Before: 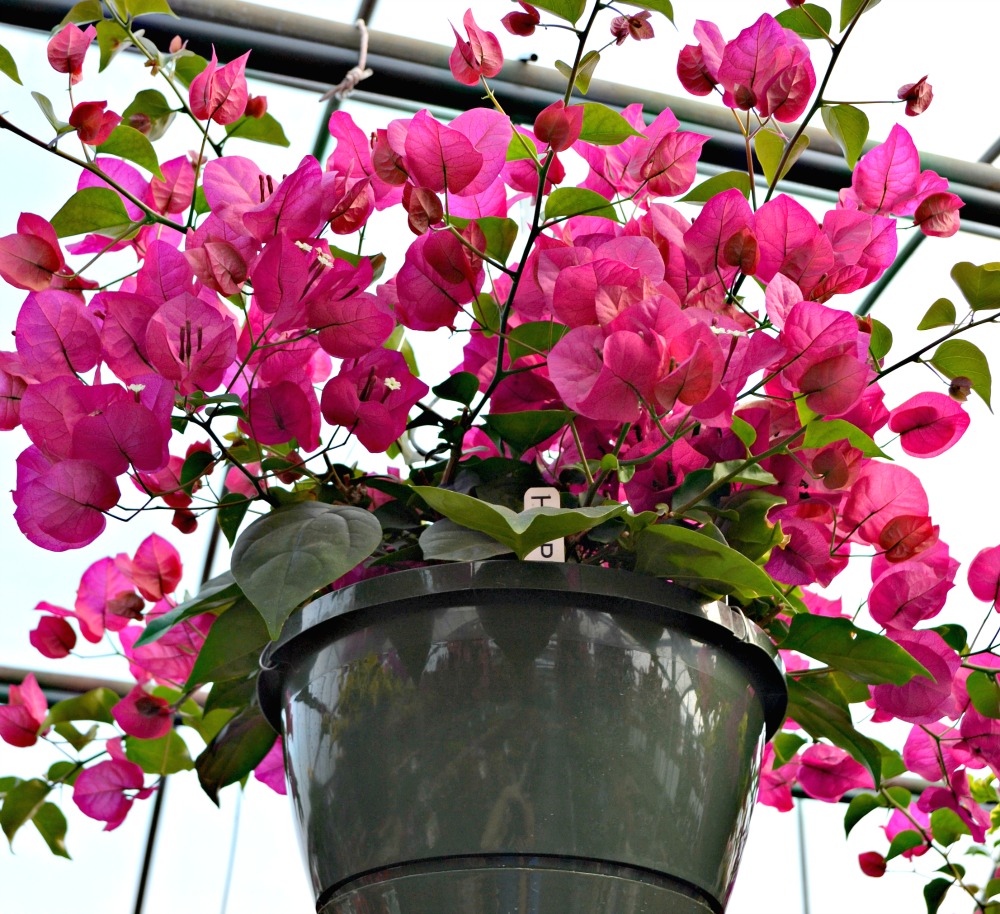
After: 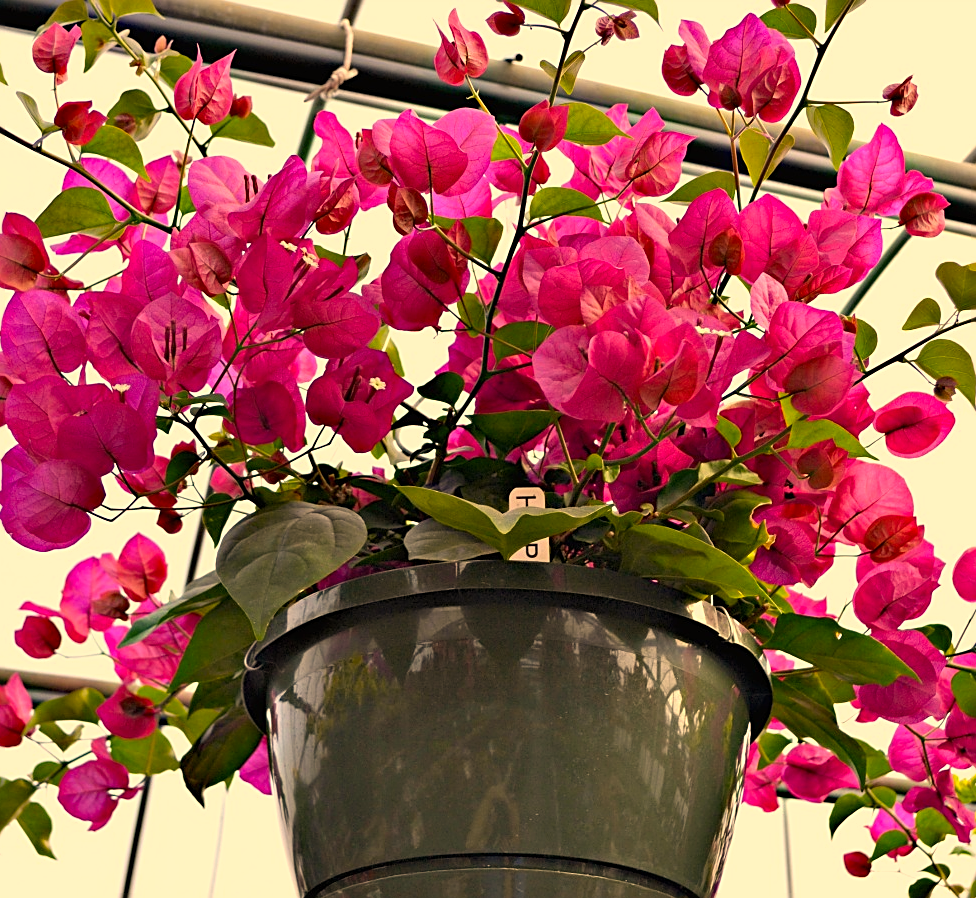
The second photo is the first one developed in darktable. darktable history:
crop and rotate: left 1.583%, right 0.719%, bottom 1.646%
sharpen: on, module defaults
color correction: highlights a* 14.93, highlights b* 32.01
